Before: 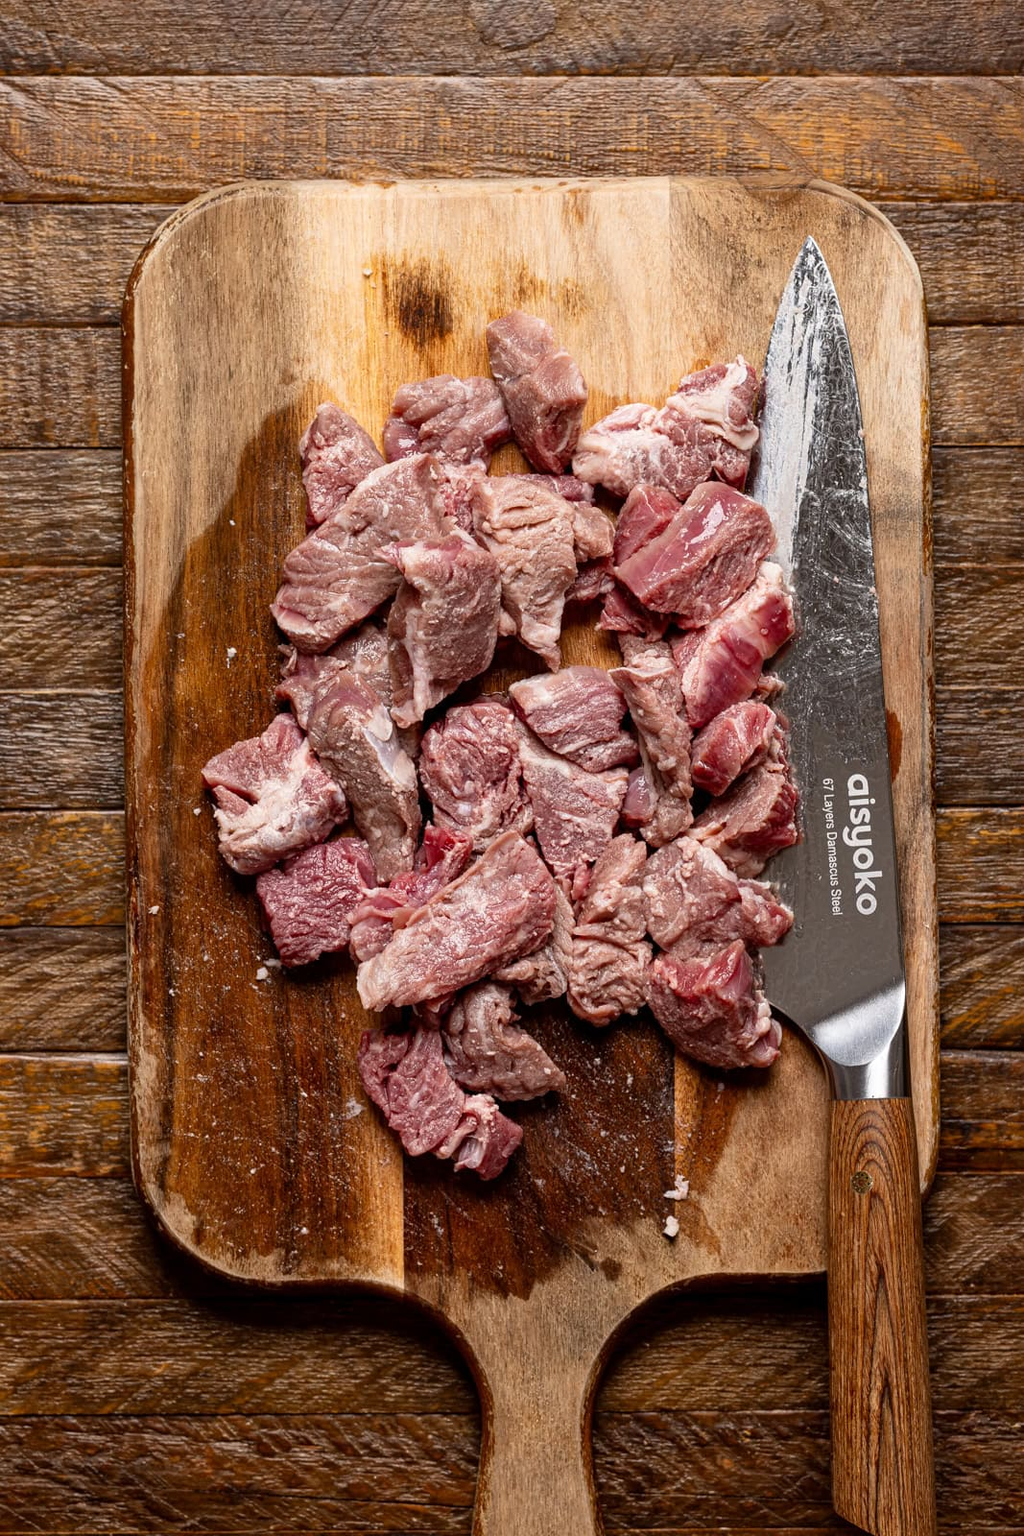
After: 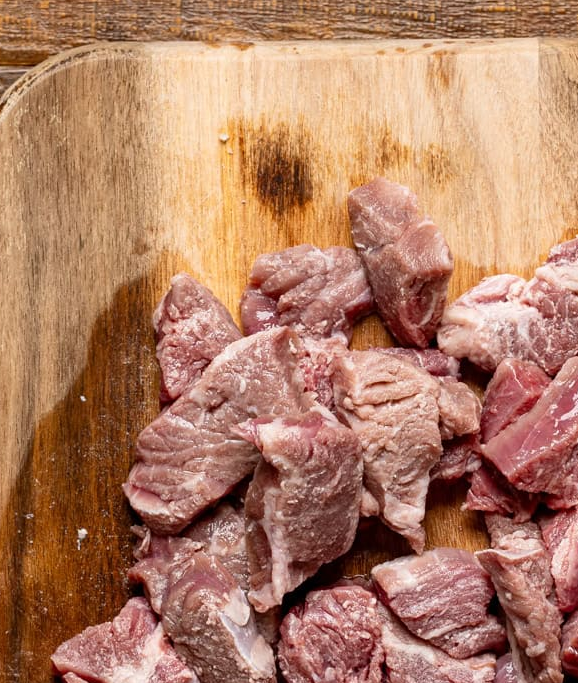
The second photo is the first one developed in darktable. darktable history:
crop: left 14.987%, top 9.152%, right 30.797%, bottom 48.101%
